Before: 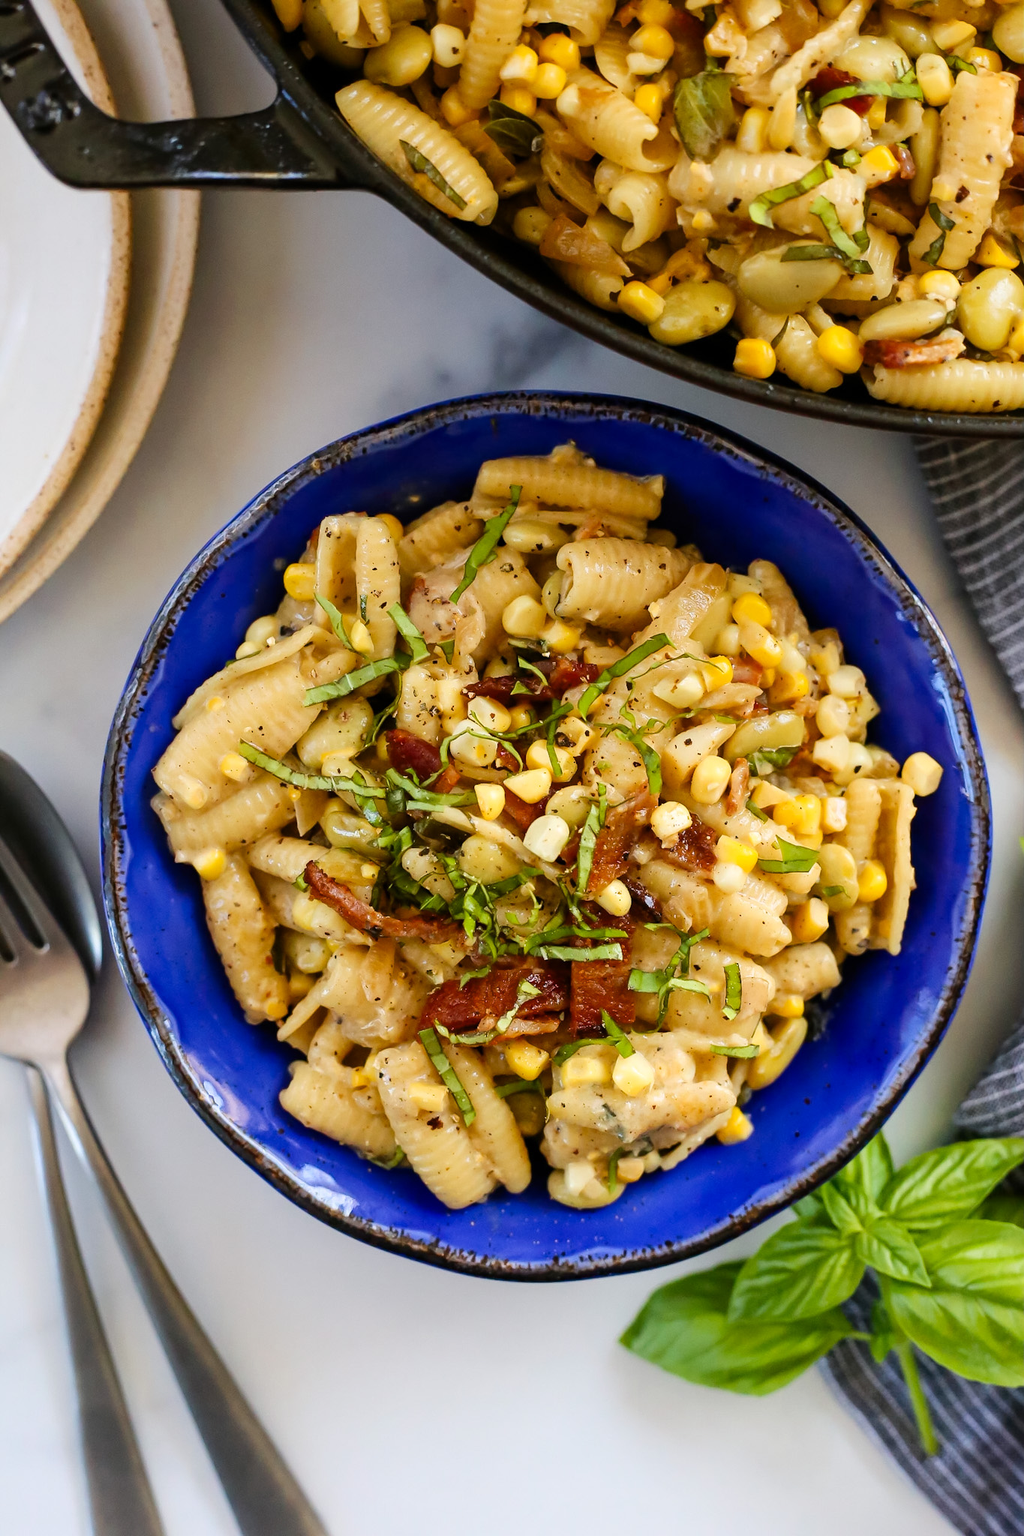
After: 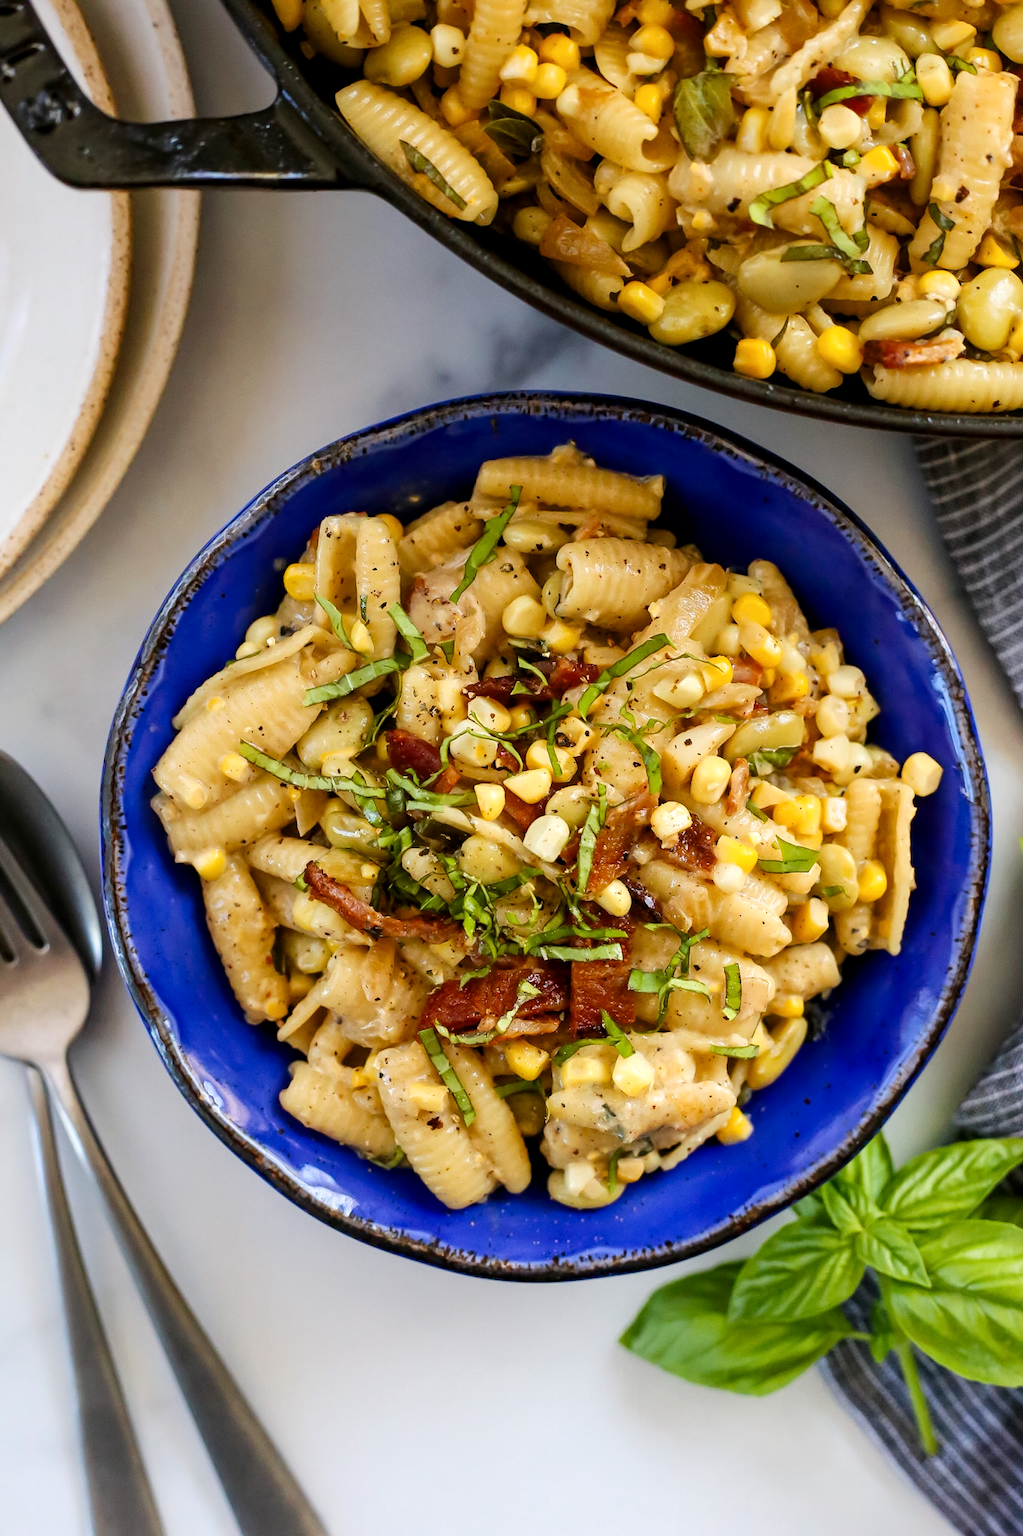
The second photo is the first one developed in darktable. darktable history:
local contrast: highlights 102%, shadows 102%, detail 119%, midtone range 0.2
